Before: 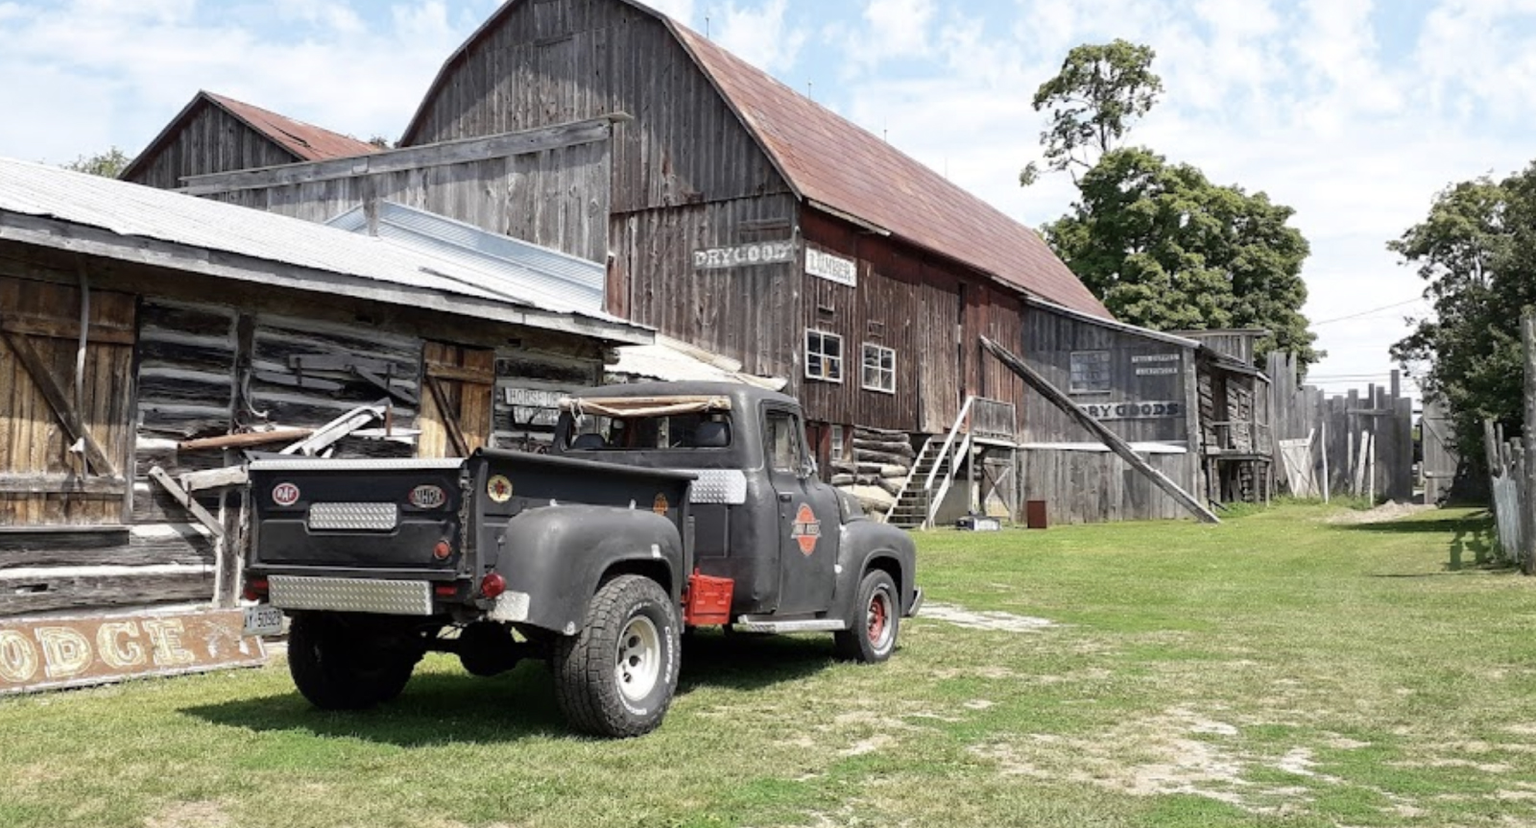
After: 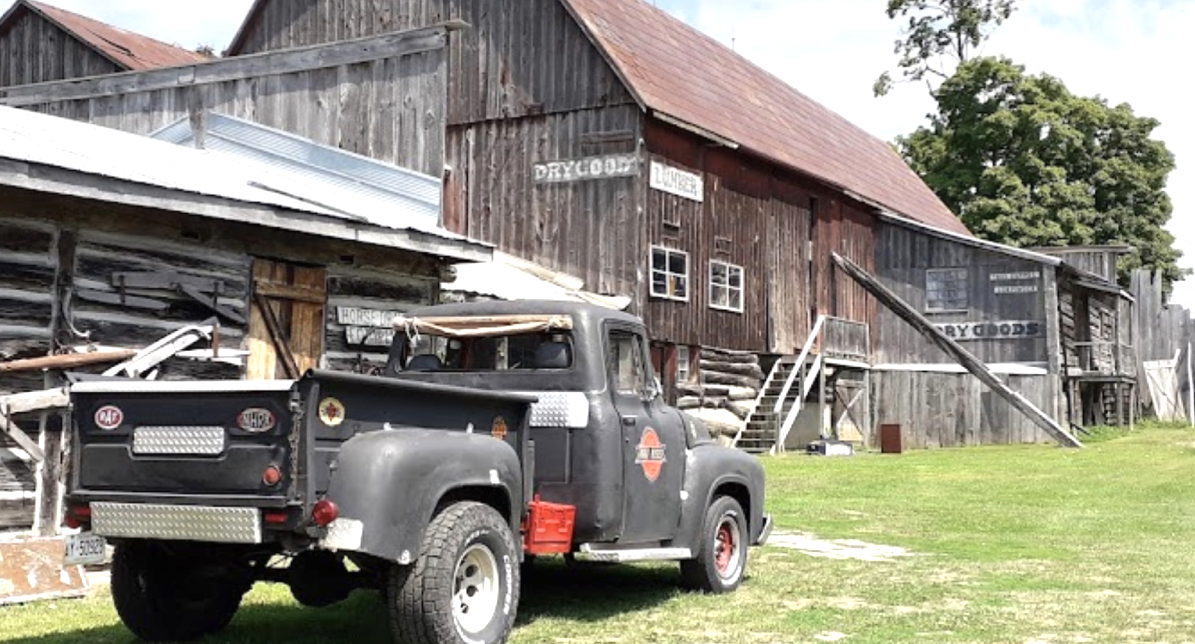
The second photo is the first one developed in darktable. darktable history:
crop and rotate: left 11.831%, top 11.346%, right 13.429%, bottom 13.899%
graduated density: on, module defaults
exposure: black level correction 0, exposure 0.7 EV, compensate exposure bias true, compensate highlight preservation false
